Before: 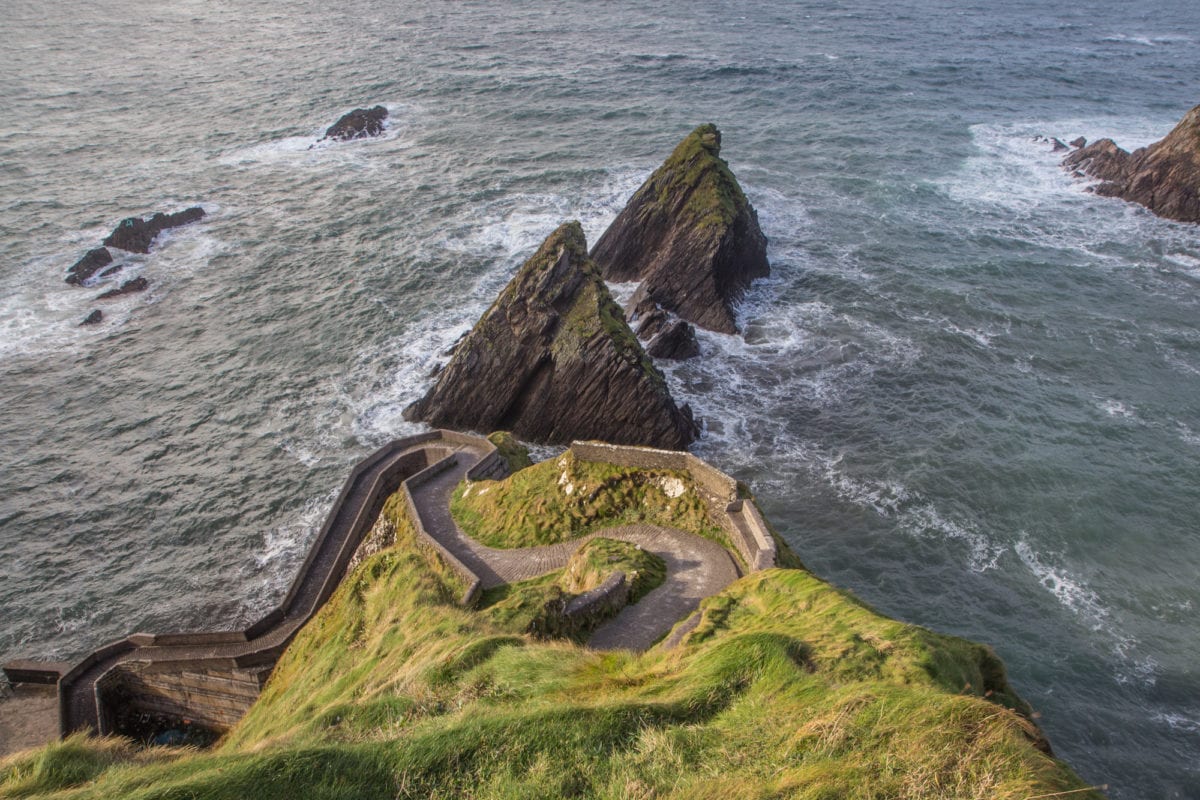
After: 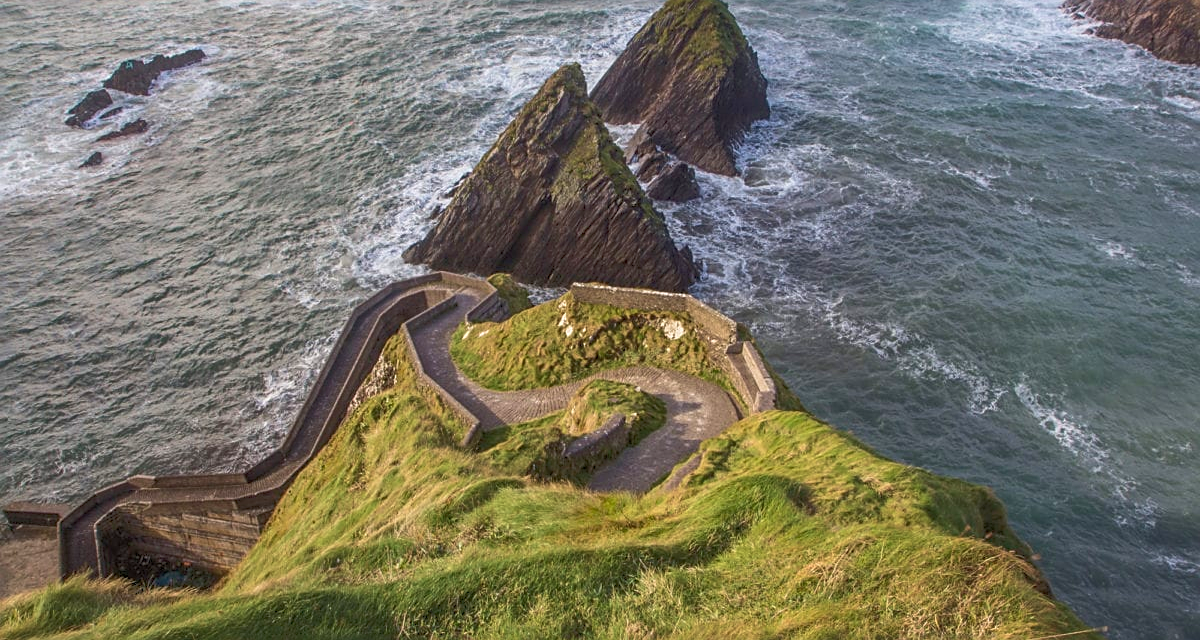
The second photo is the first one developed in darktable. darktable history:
rgb curve: curves: ch0 [(0, 0) (0.093, 0.159) (0.241, 0.265) (0.414, 0.42) (1, 1)], compensate middle gray true, preserve colors basic power
crop and rotate: top 19.998%
sharpen: on, module defaults
velvia: on, module defaults
